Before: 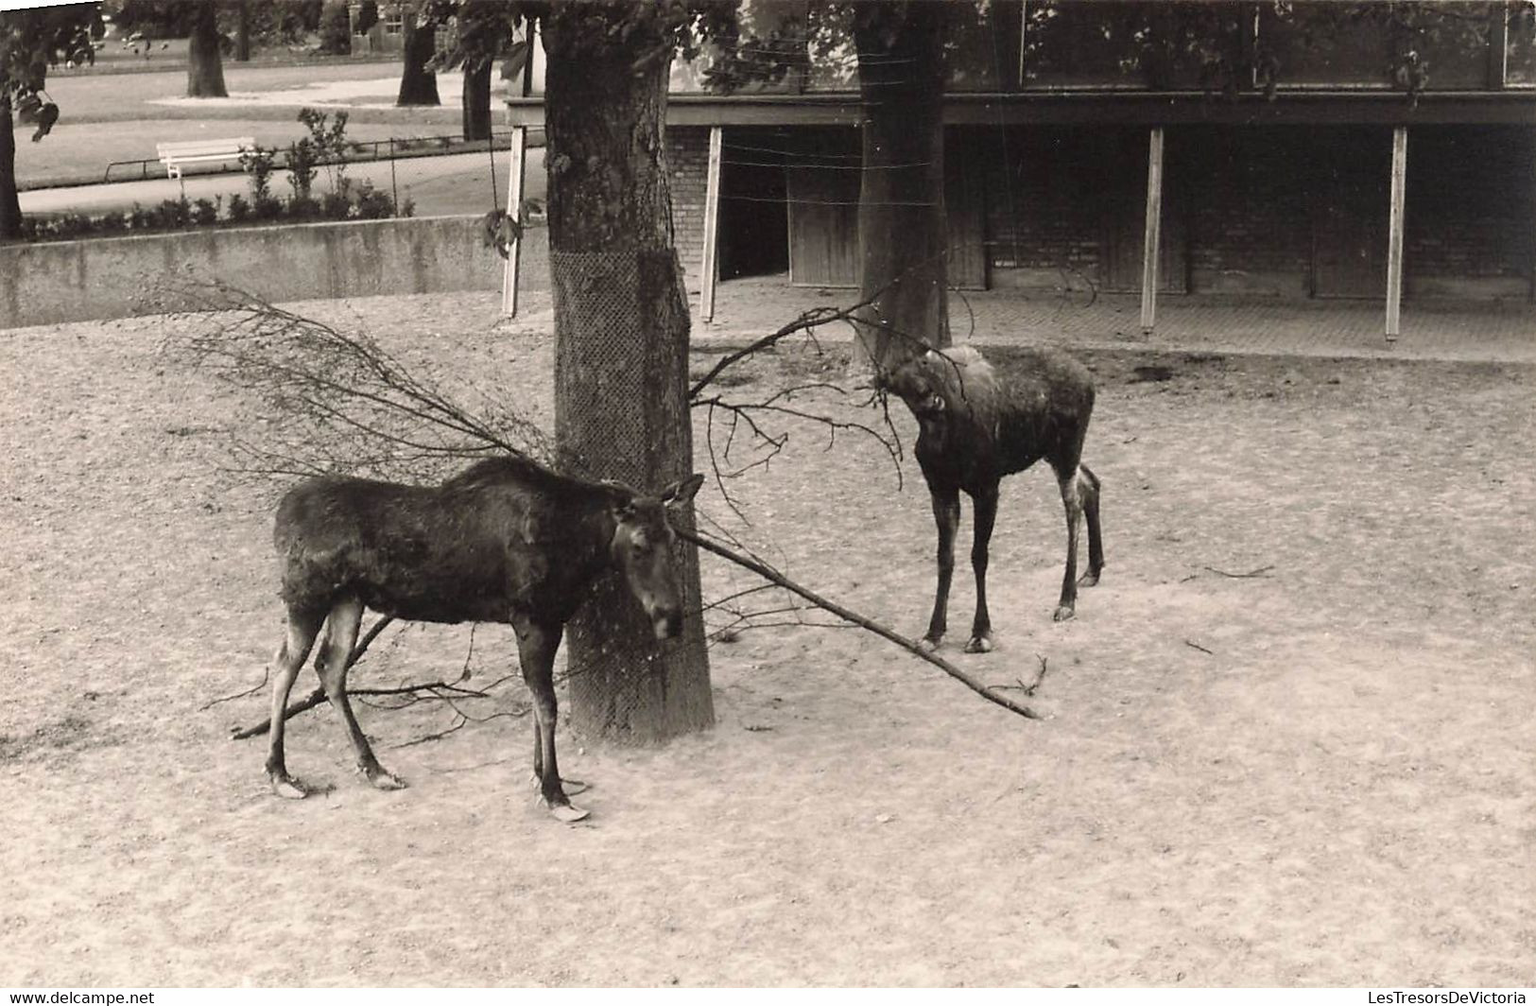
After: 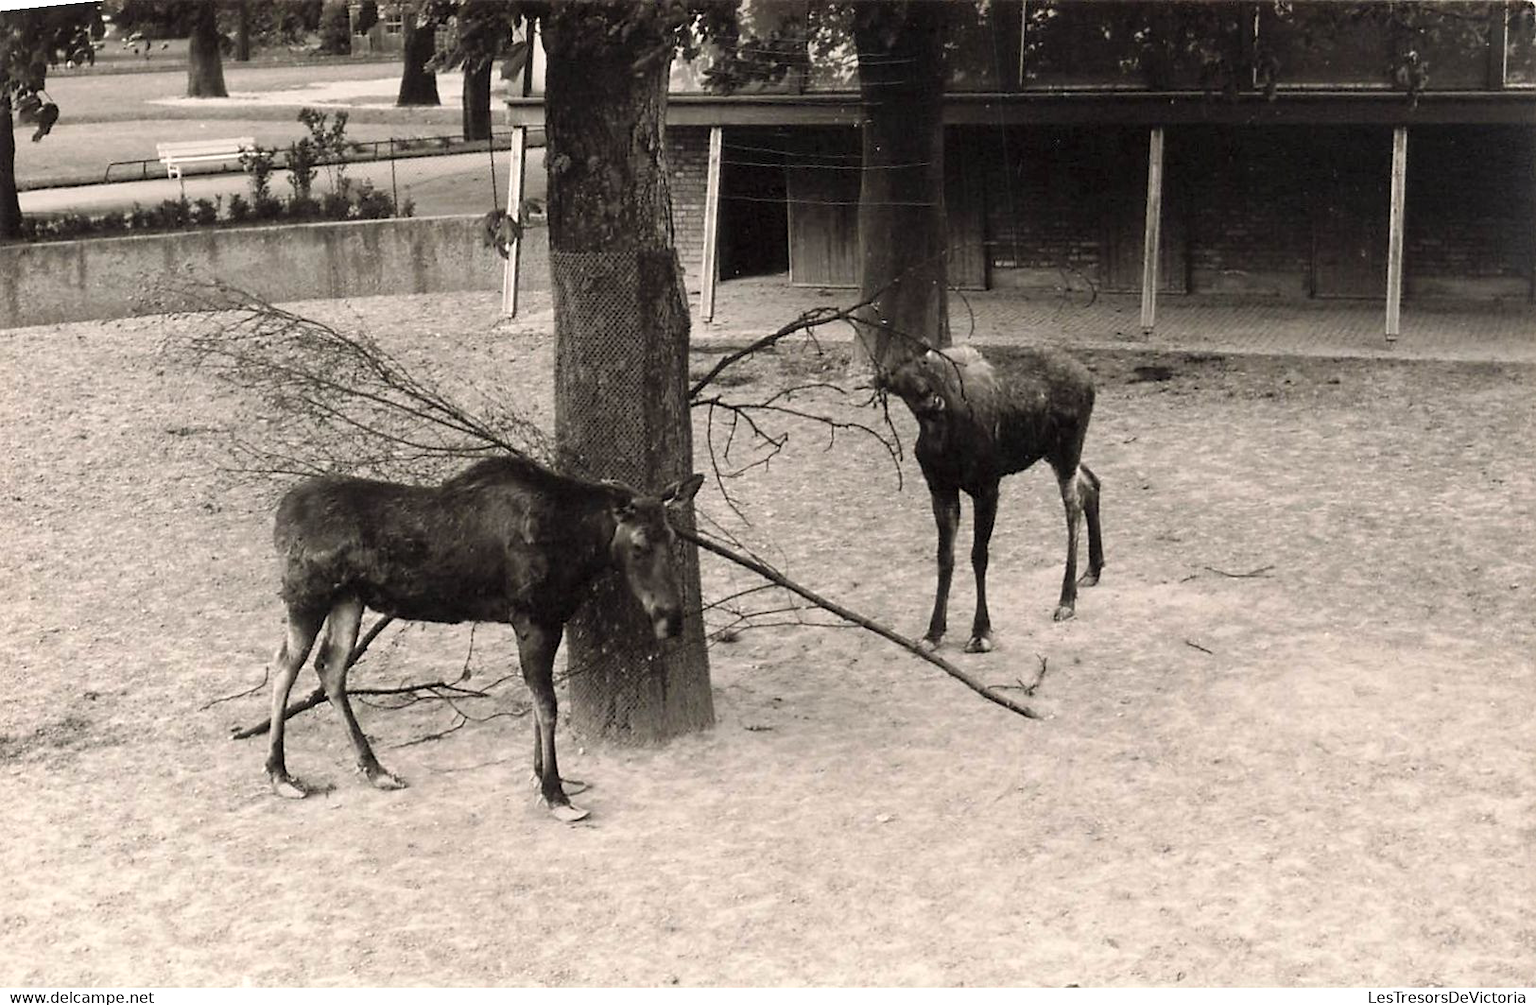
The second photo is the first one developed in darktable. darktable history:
levels: levels [0.031, 0.5, 0.969]
exposure: black level correction 0.002, compensate highlight preservation false
